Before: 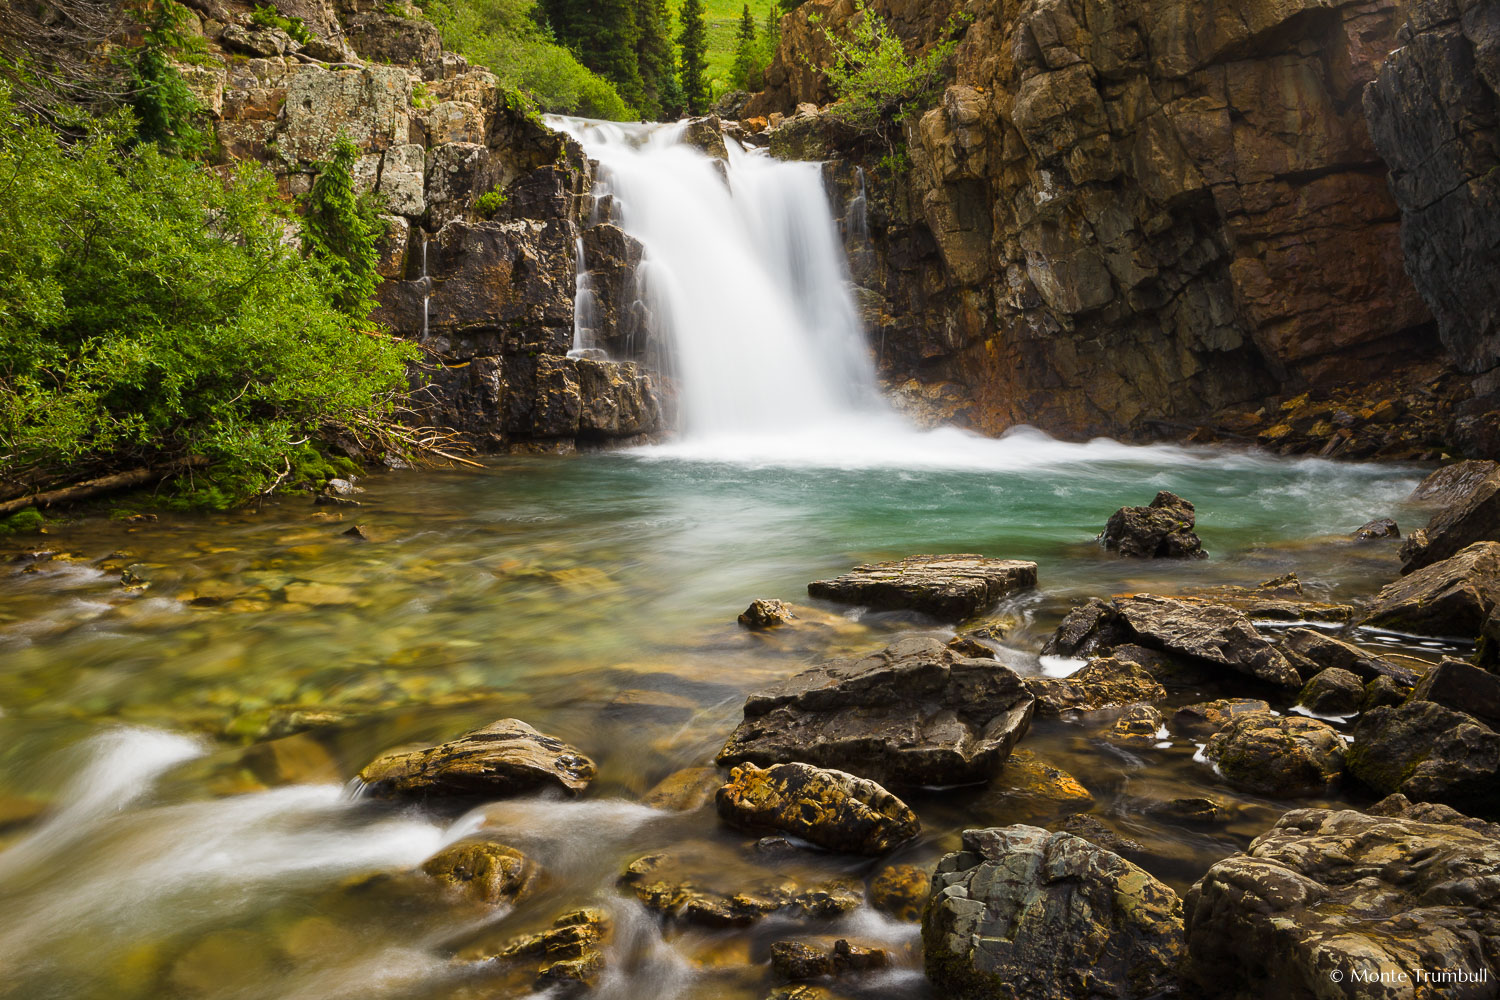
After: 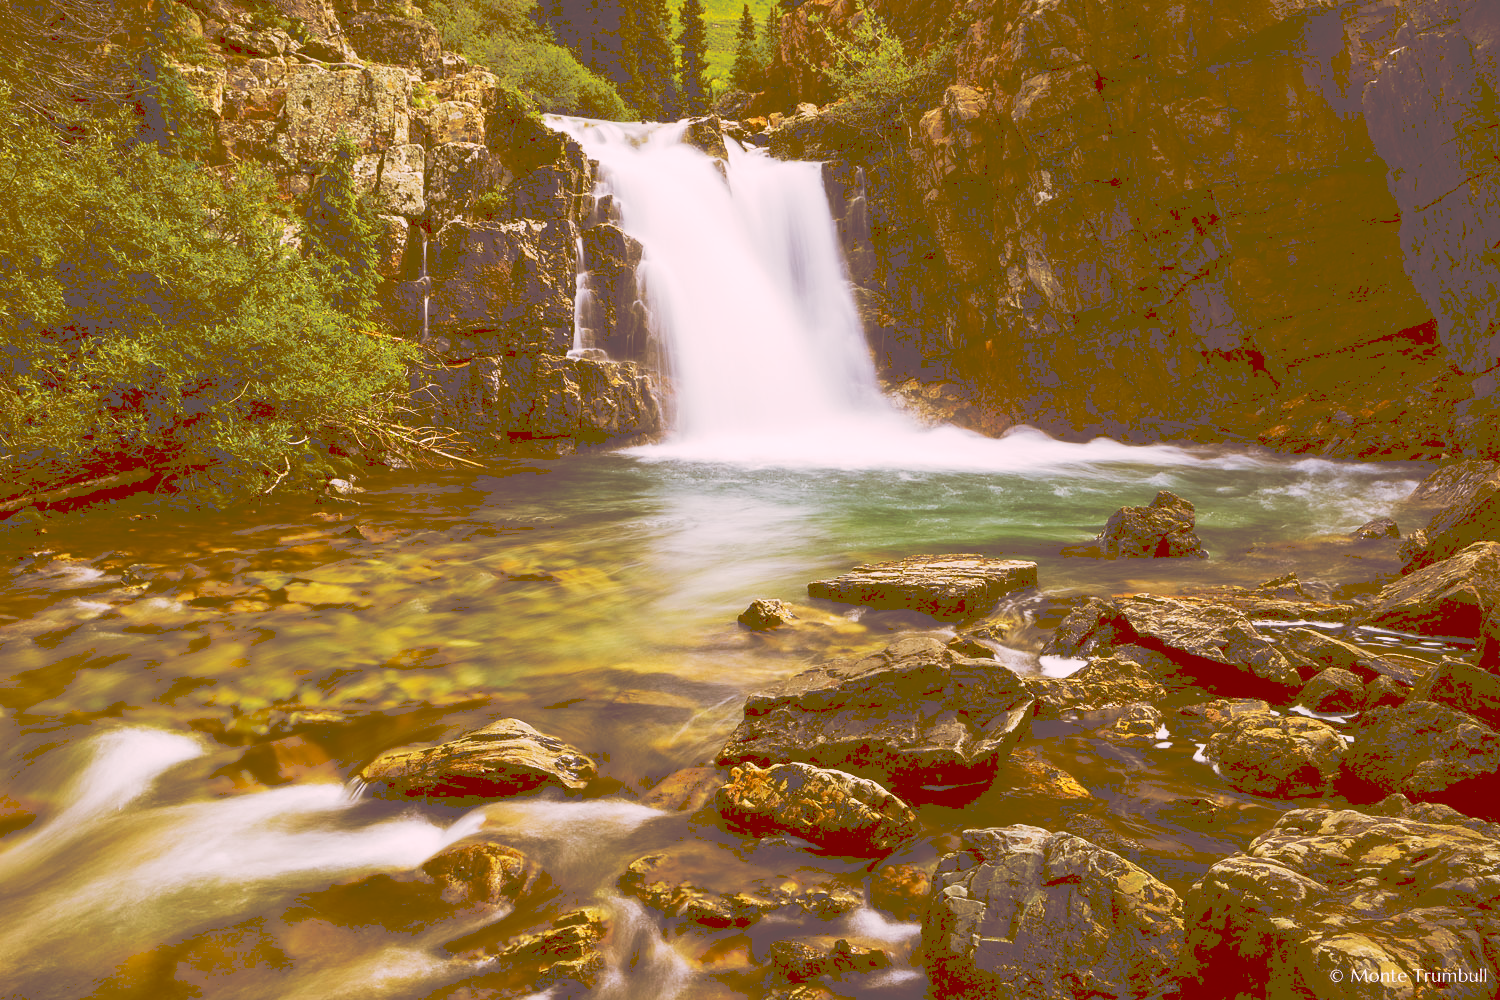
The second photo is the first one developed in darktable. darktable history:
tone curve: curves: ch0 [(0, 0) (0.003, 0.334) (0.011, 0.338) (0.025, 0.338) (0.044, 0.338) (0.069, 0.339) (0.1, 0.342) (0.136, 0.343) (0.177, 0.349) (0.224, 0.36) (0.277, 0.385) (0.335, 0.42) (0.399, 0.465) (0.468, 0.535) (0.543, 0.632) (0.623, 0.73) (0.709, 0.814) (0.801, 0.879) (0.898, 0.935) (1, 1)], preserve colors none
color look up table: target L [96.46, 94.93, 93.58, 89.1, 80.97, 77.63, 70.95, 73.93, 65.95, 59.81, 57.85, 52.67, 48.4, 41.92, 37.83, 15.49, 10.17, 78.82, 59.85, 69.66, 61.51, 49.31, 58.82, 43.89, 54.31, 43.32, 36.43, 24.92, 30.77, 20.65, 17.08, 86.48, 79.15, 70.1, 57.57, 51.92, 60.81, 49.4, 43.93, 33.77, 31.73, 26.61, 19.24, 11.36, 84.14, 74.1, 61.72, 43.22, 30.8], target a [12.74, 2.975, -16.42, -13.48, -43.06, -58.11, -34.9, -15.68, -13.85, 4.382, -8.882, -24.54, -23.92, -3.328, -7.587, 36.94, 45.81, 21.21, 47.51, 25.75, 35.38, 64.32, 20.44, 77.18, 31.66, 29.83, 57.7, 73.01, 19.64, 51.92, 59.01, 27.07, 17.11, 53.58, 16.06, 68.26, 36.06, 38.76, 13.07, 32.19, 64.62, 49.27, 30.92, 48.08, -25.43, -0.638, -1.862, -1.782, 0.038], target b [5.225, 31.43, 75.5, 4.226, 31, 49.71, 85.07, 10.26, 42.7, 102.35, 5.346, 17.9, 82.7, 71.61, 64.42, 26.1, 16.93, 30.76, 8.225, 44.23, 105.2, 83.5, 8.265, 10.68, 92.8, 60.9, 62.22, 42.27, 52.29, 34.99, 28.77, -11.6, -3.625, -40.22, -28.82, -13.05, -51.63, -19.32, -3.563, -54.77, -53.23, -28.69, -0.004, 18.79, -18.76, -21.72, -47.24, -25.2, 10.03], num patches 49
